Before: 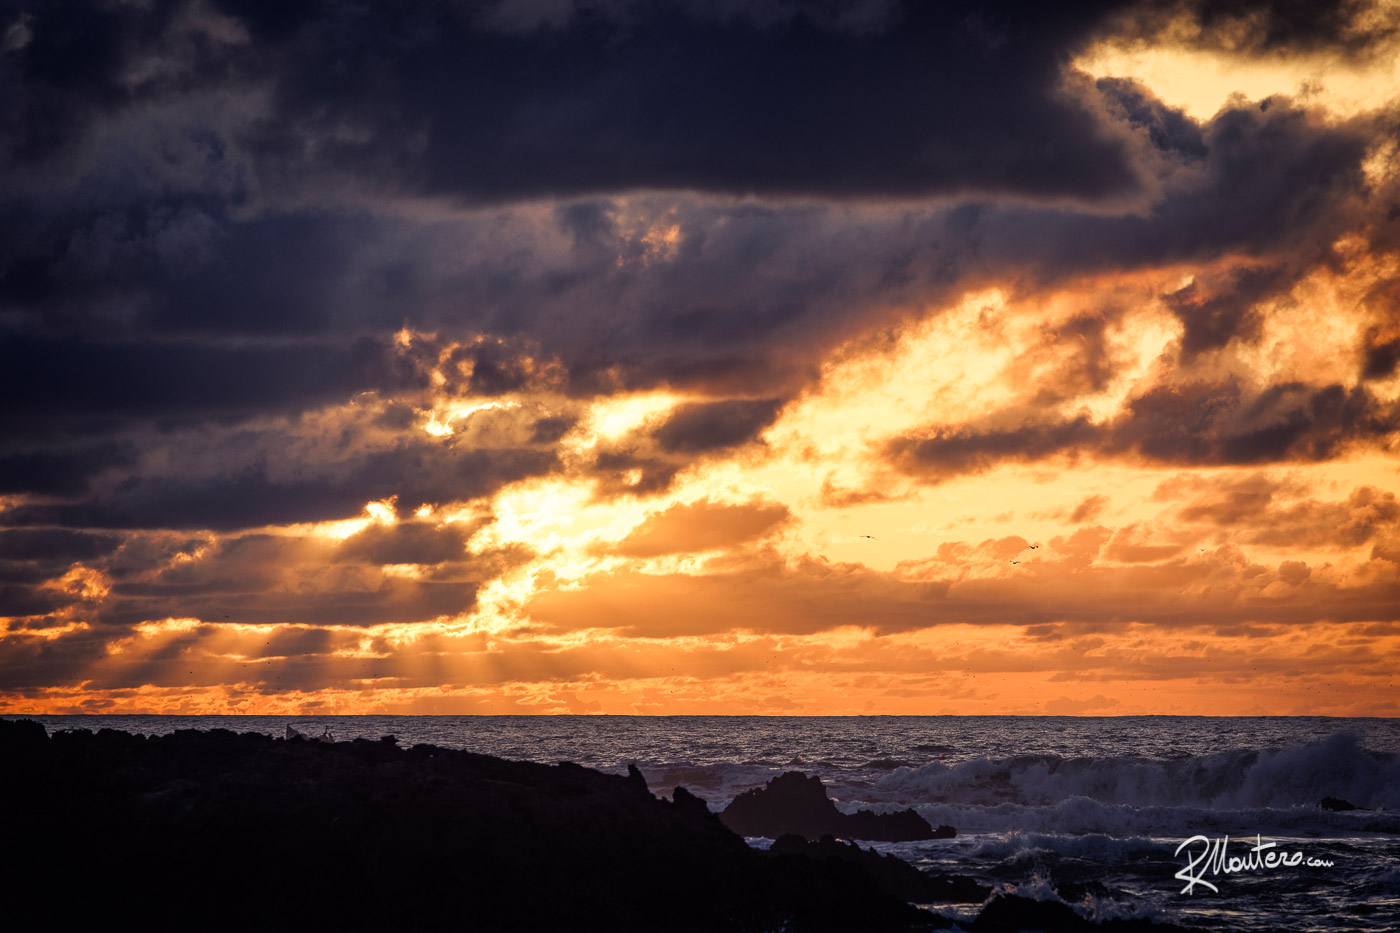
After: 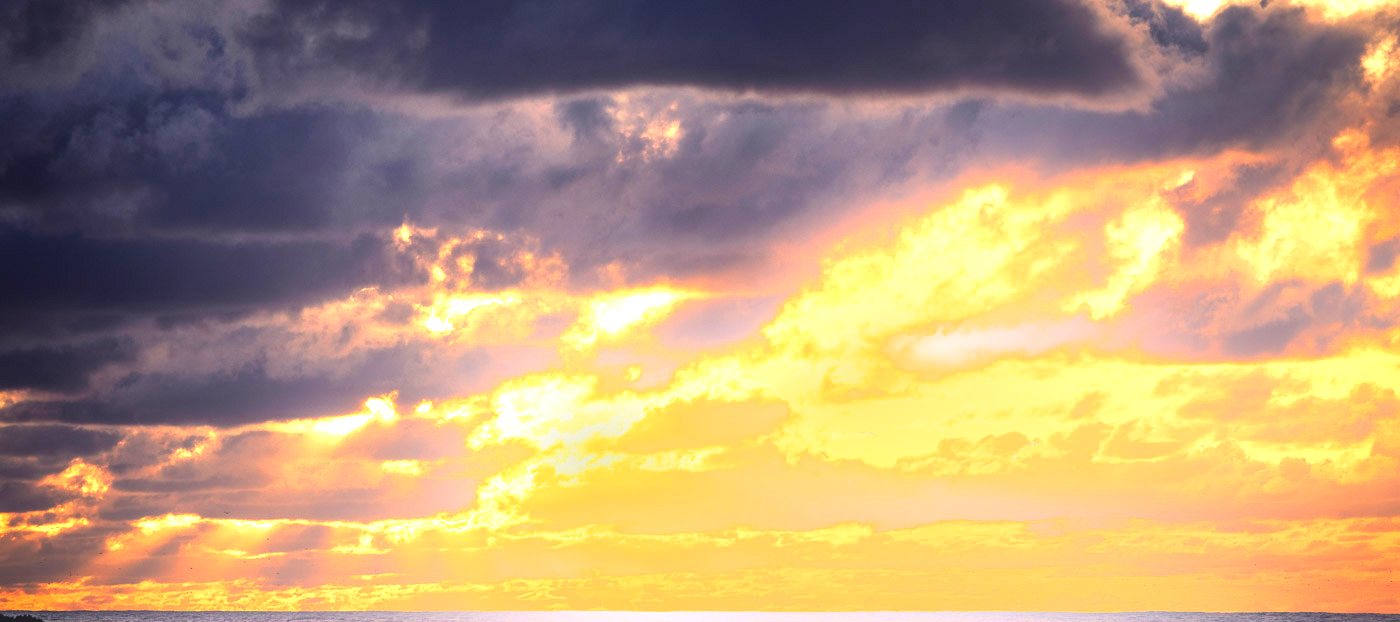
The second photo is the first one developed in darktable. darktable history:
crop: top 11.166%, bottom 22.168%
exposure: black level correction 0, exposure 1.5 EV, compensate exposure bias true, compensate highlight preservation false
bloom: size 15%, threshold 97%, strength 7%
